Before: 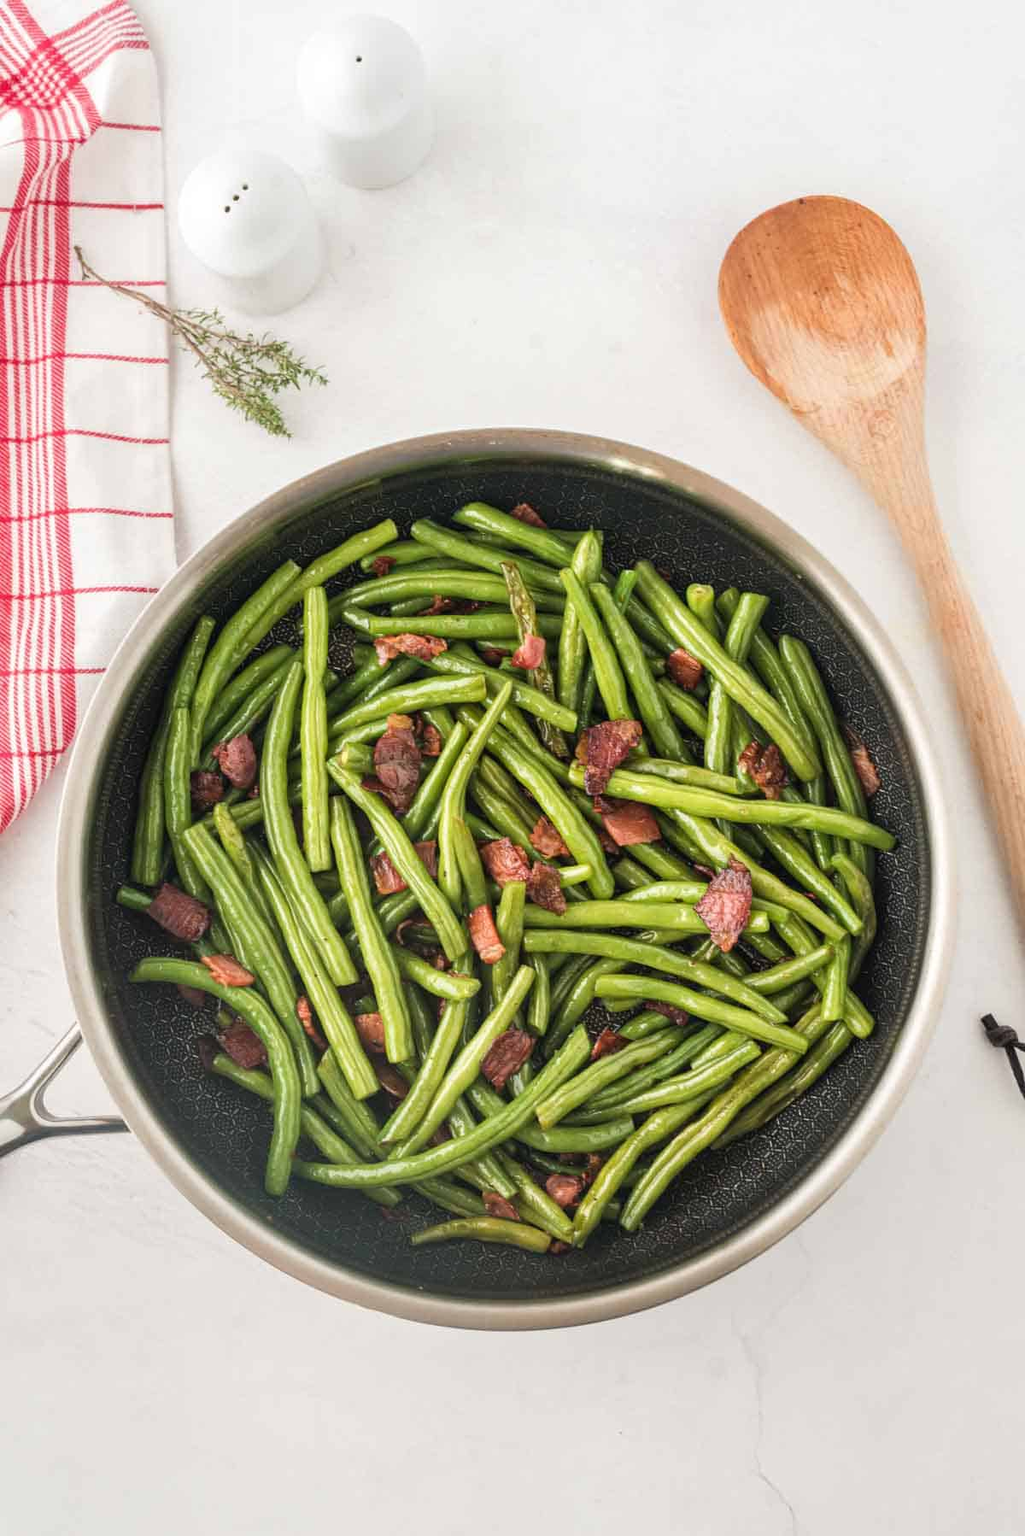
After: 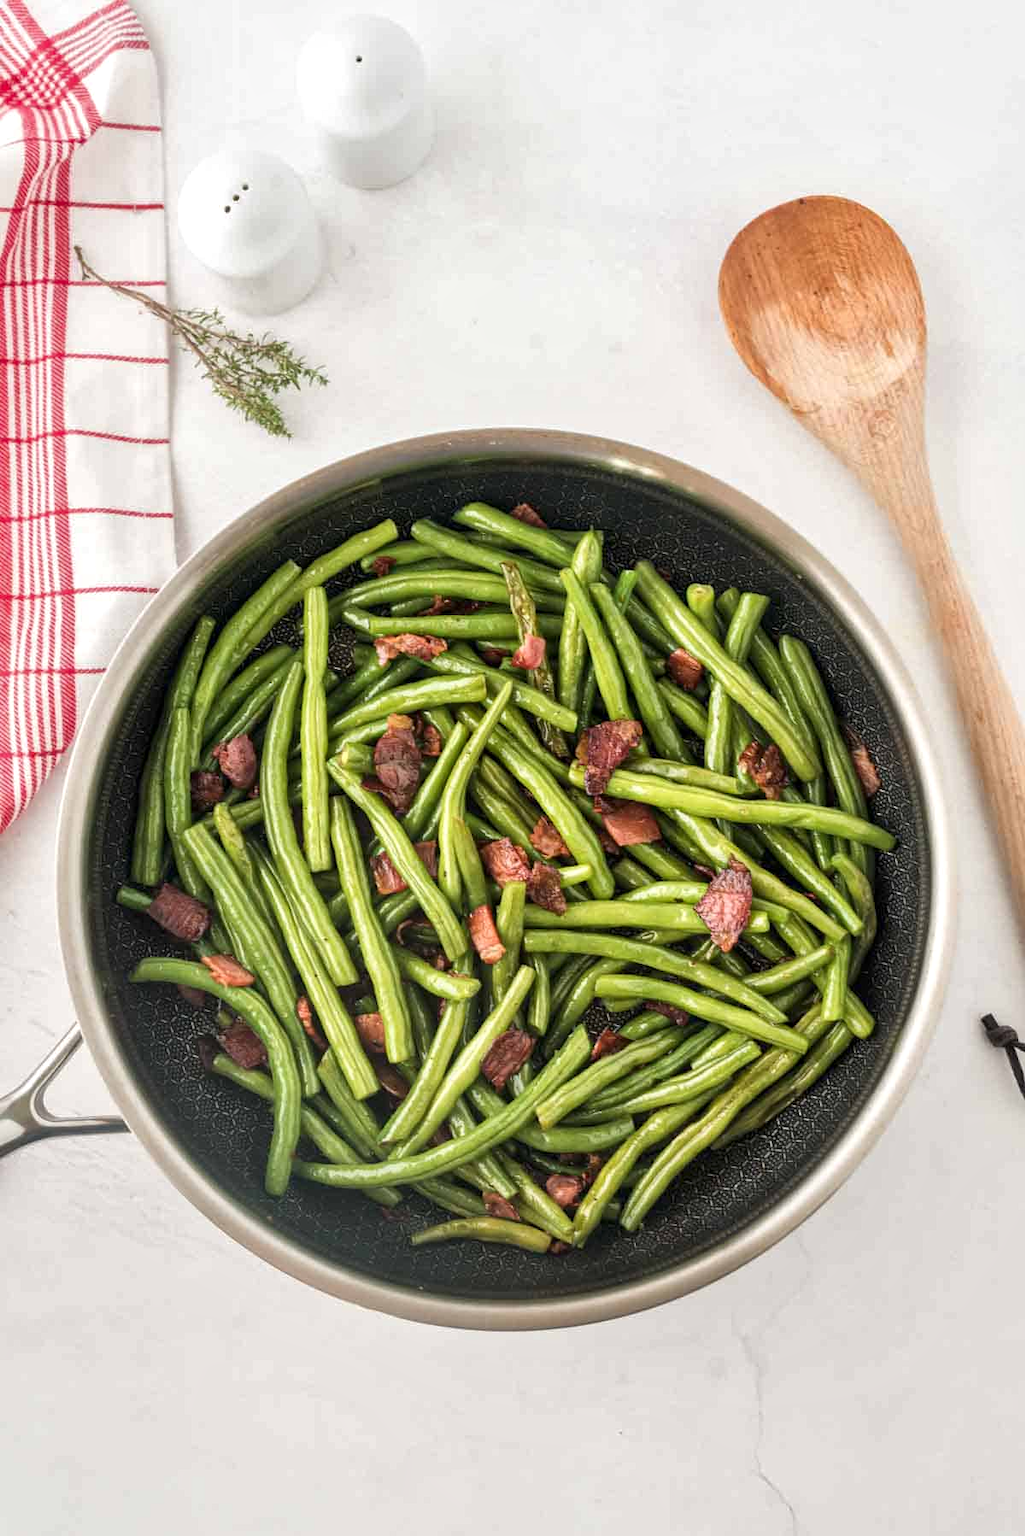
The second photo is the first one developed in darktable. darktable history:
local contrast: mode bilateral grid, contrast 21, coarseness 49, detail 149%, midtone range 0.2
